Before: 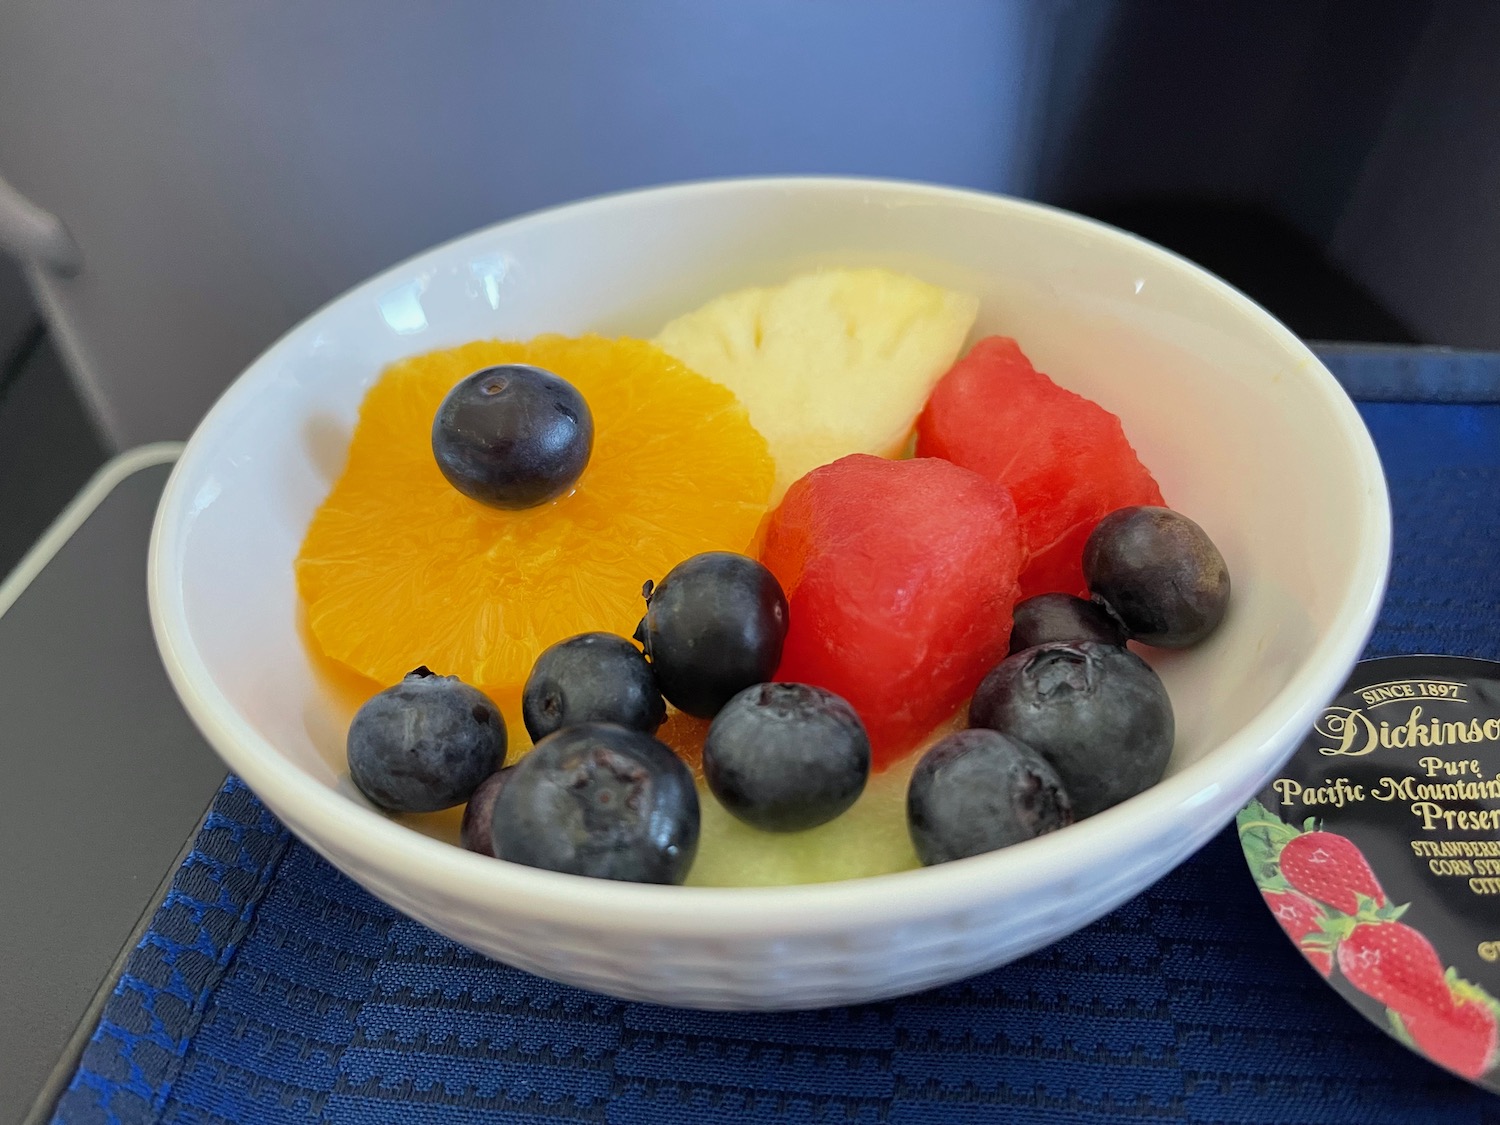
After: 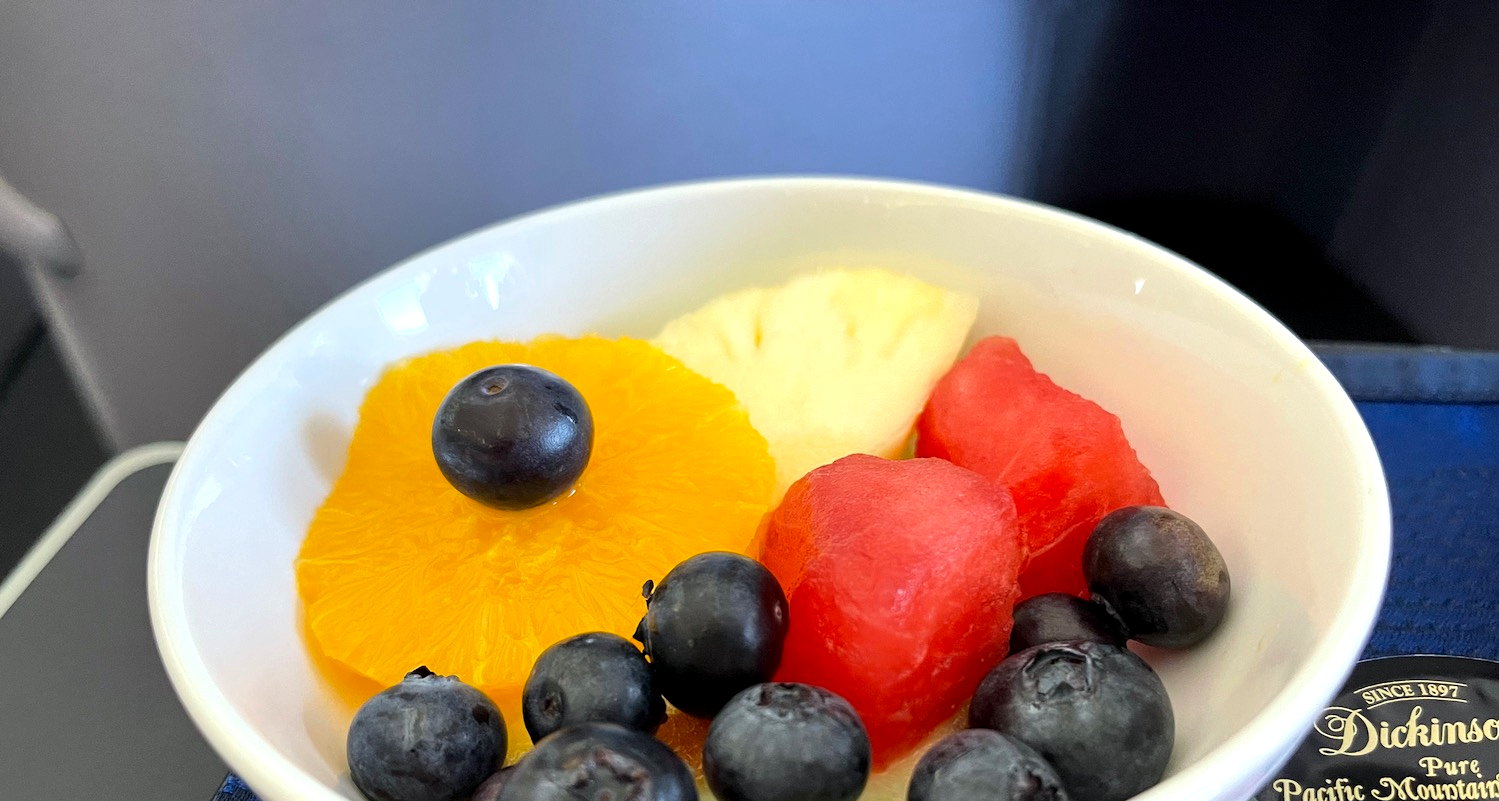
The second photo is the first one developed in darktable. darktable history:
exposure: exposure 0.128 EV, compensate highlight preservation false
crop: bottom 28.761%
tone equalizer: -8 EV -0.381 EV, -7 EV -0.378 EV, -6 EV -0.372 EV, -5 EV -0.219 EV, -3 EV 0.224 EV, -2 EV 0.357 EV, -1 EV 0.388 EV, +0 EV 0.407 EV, edges refinement/feathering 500, mask exposure compensation -1.57 EV, preserve details no
